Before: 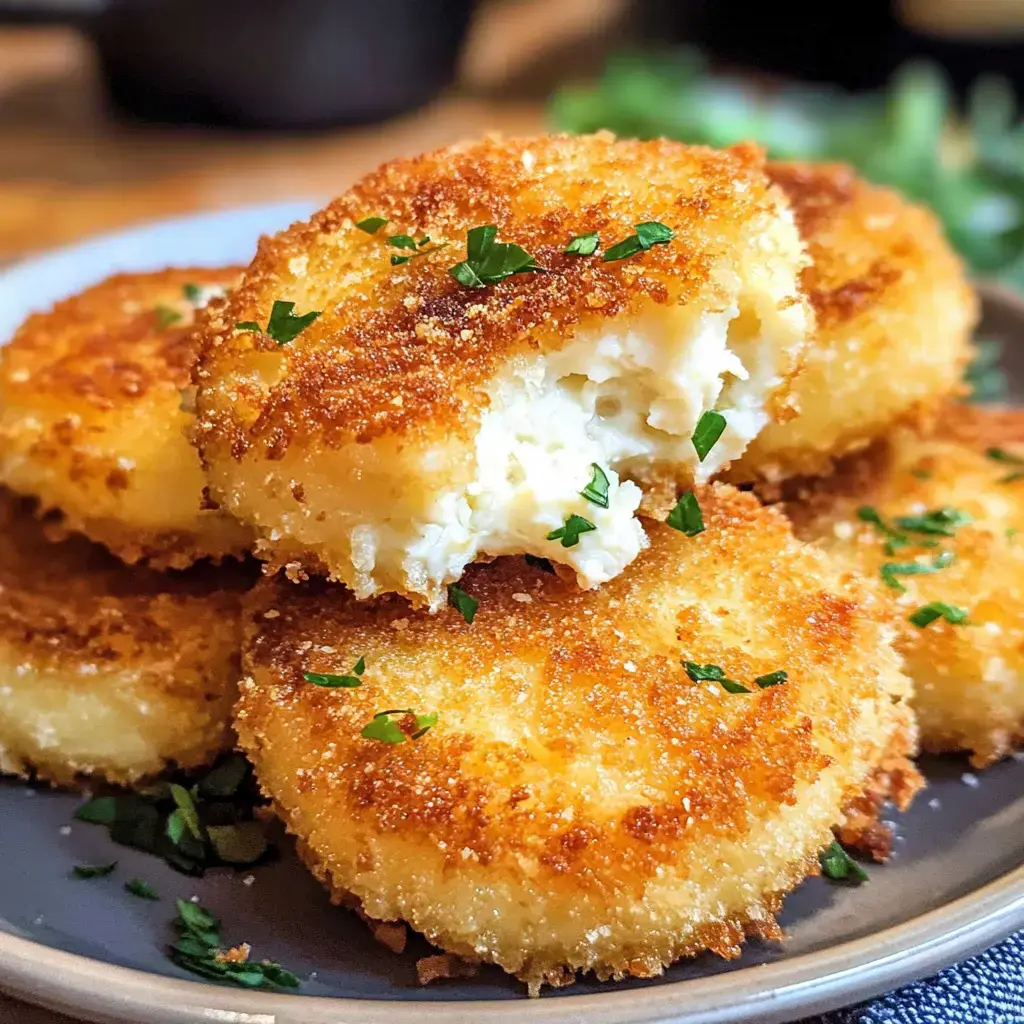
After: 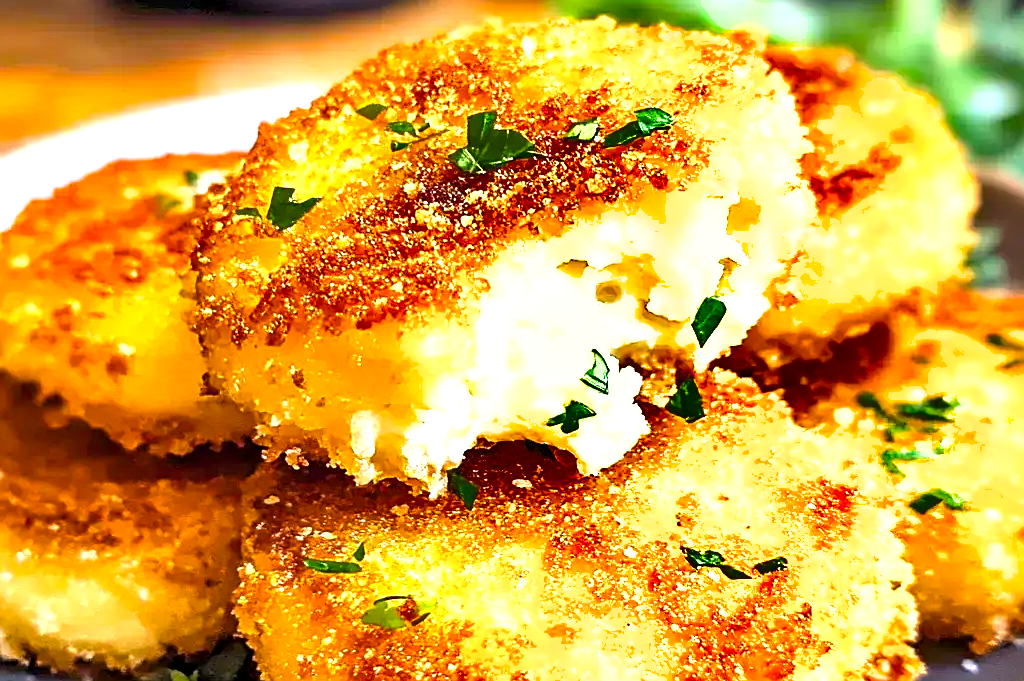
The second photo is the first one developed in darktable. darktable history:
color balance rgb: highlights gain › chroma 3.096%, highlights gain › hue 76.71°, global offset › hue 168.64°, perceptual saturation grading › global saturation 25.579%
sharpen: on, module defaults
crop: top 11.168%, bottom 22.282%
shadows and highlights: shadows 11.09, white point adjustment 1.12, soften with gaussian
exposure: black level correction 0.001, exposure 1.132 EV, compensate highlight preservation false
